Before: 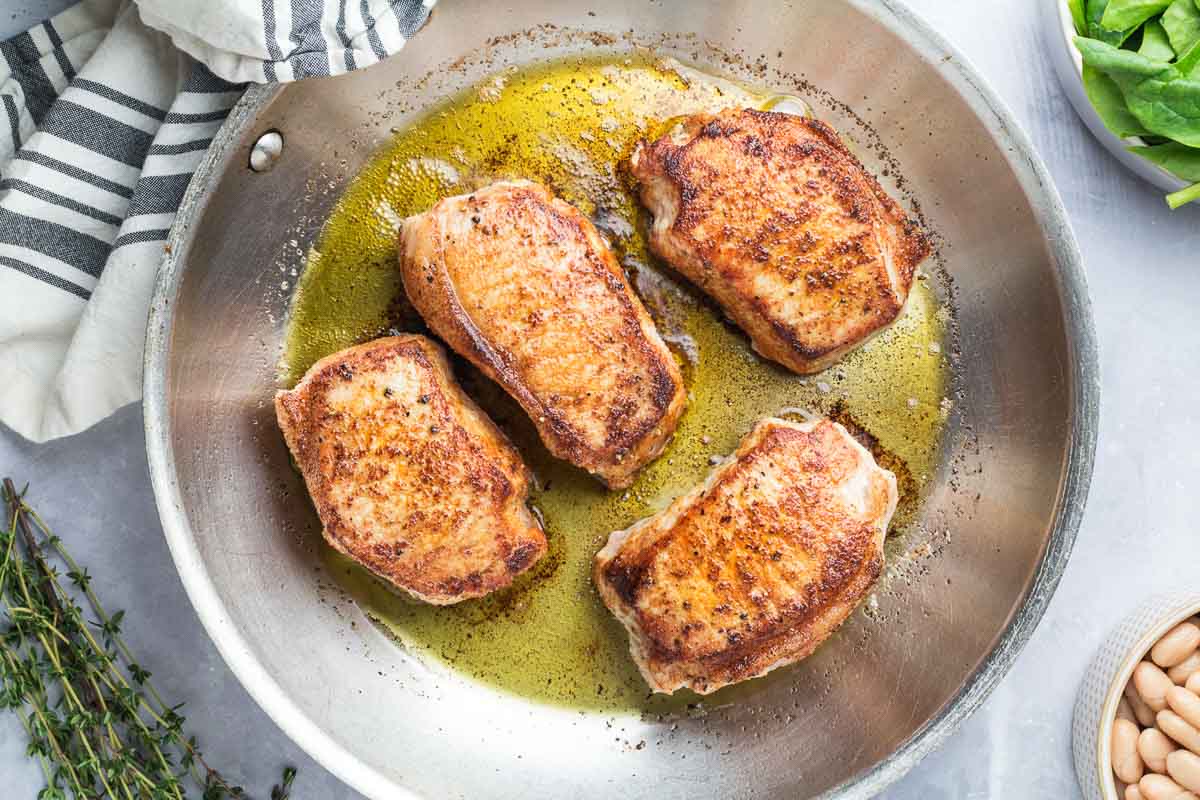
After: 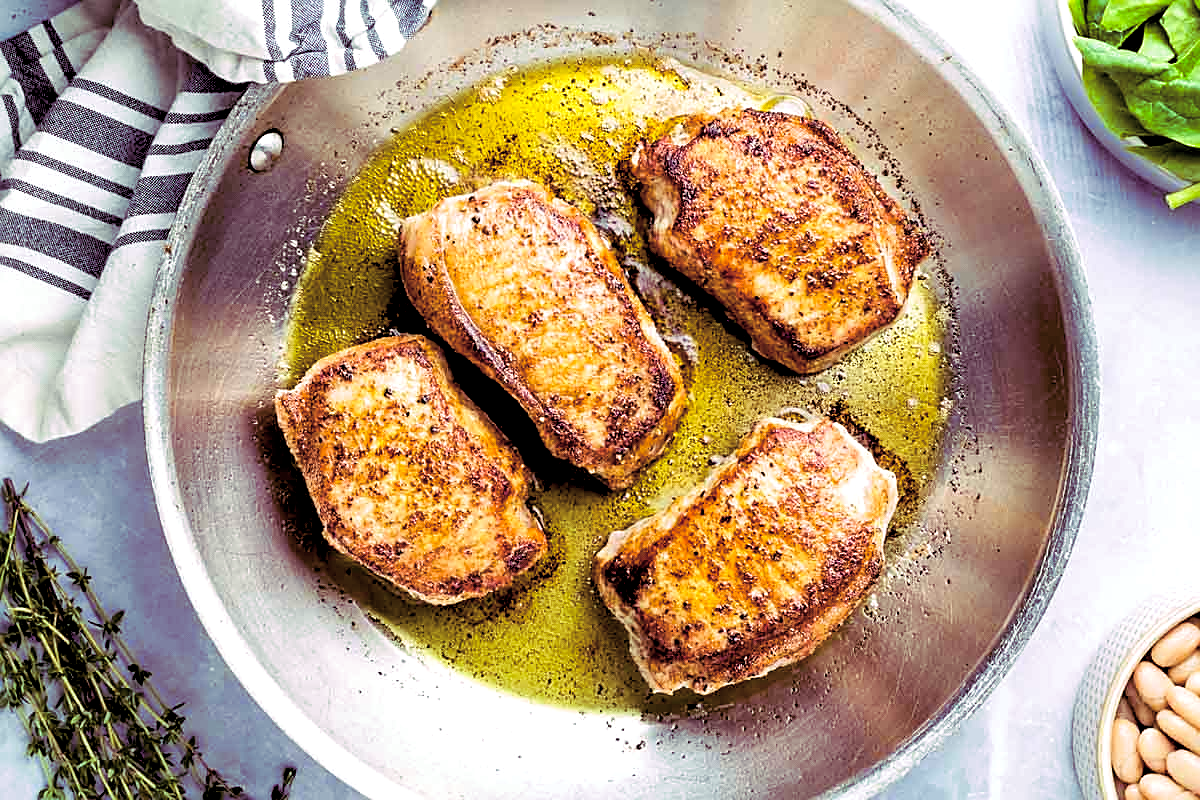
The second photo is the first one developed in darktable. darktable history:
split-toning: highlights › hue 298.8°, highlights › saturation 0.73, compress 41.76%
color balance: lift [1.004, 1.002, 1.002, 0.998], gamma [1, 1.007, 1.002, 0.993], gain [1, 0.977, 1.013, 1.023], contrast -3.64%
sharpen: on, module defaults
color balance rgb: shadows lift › luminance -28.76%, shadows lift › chroma 15%, shadows lift › hue 270°, power › chroma 1%, power › hue 255°, highlights gain › luminance 7.14%, highlights gain › chroma 2%, highlights gain › hue 90°, global offset › luminance -0.29%, global offset › hue 260°, perceptual saturation grading › global saturation 20%, perceptual saturation grading › highlights -13.92%, perceptual saturation grading › shadows 50%
exposure: black level correction 0.031, exposure 0.304 EV, compensate highlight preservation false
